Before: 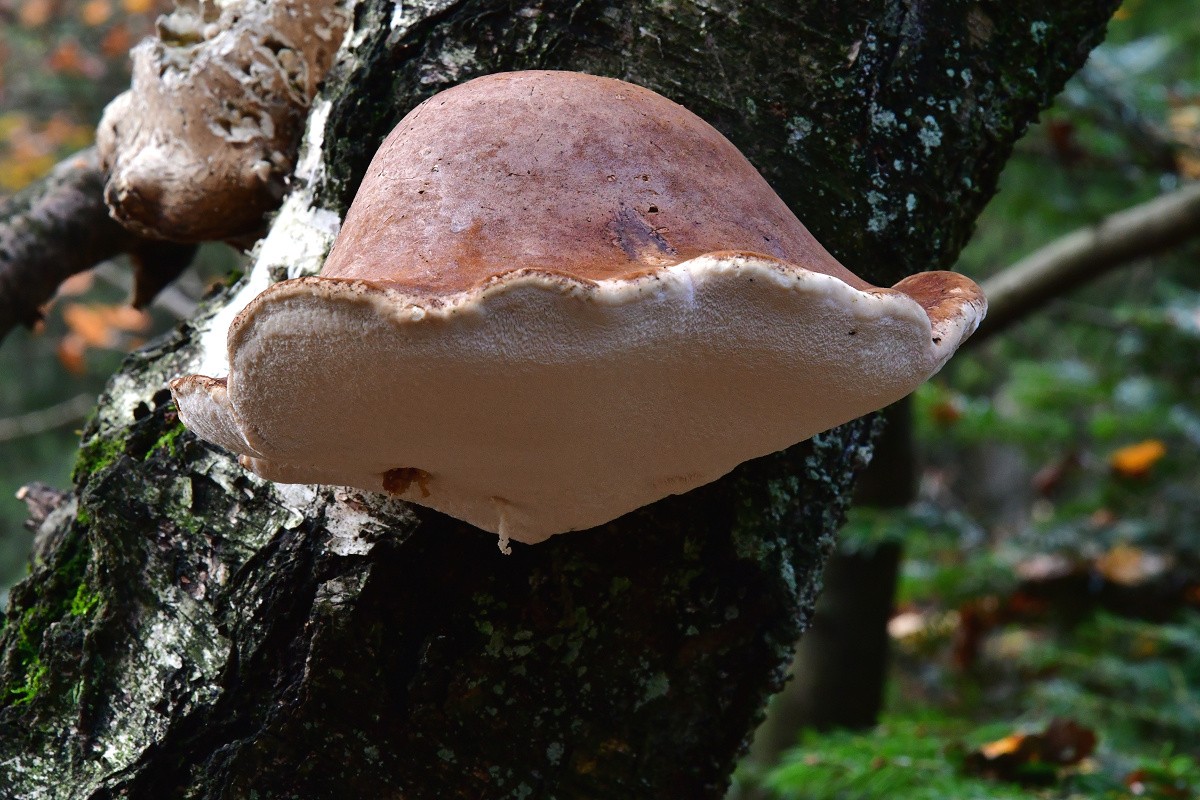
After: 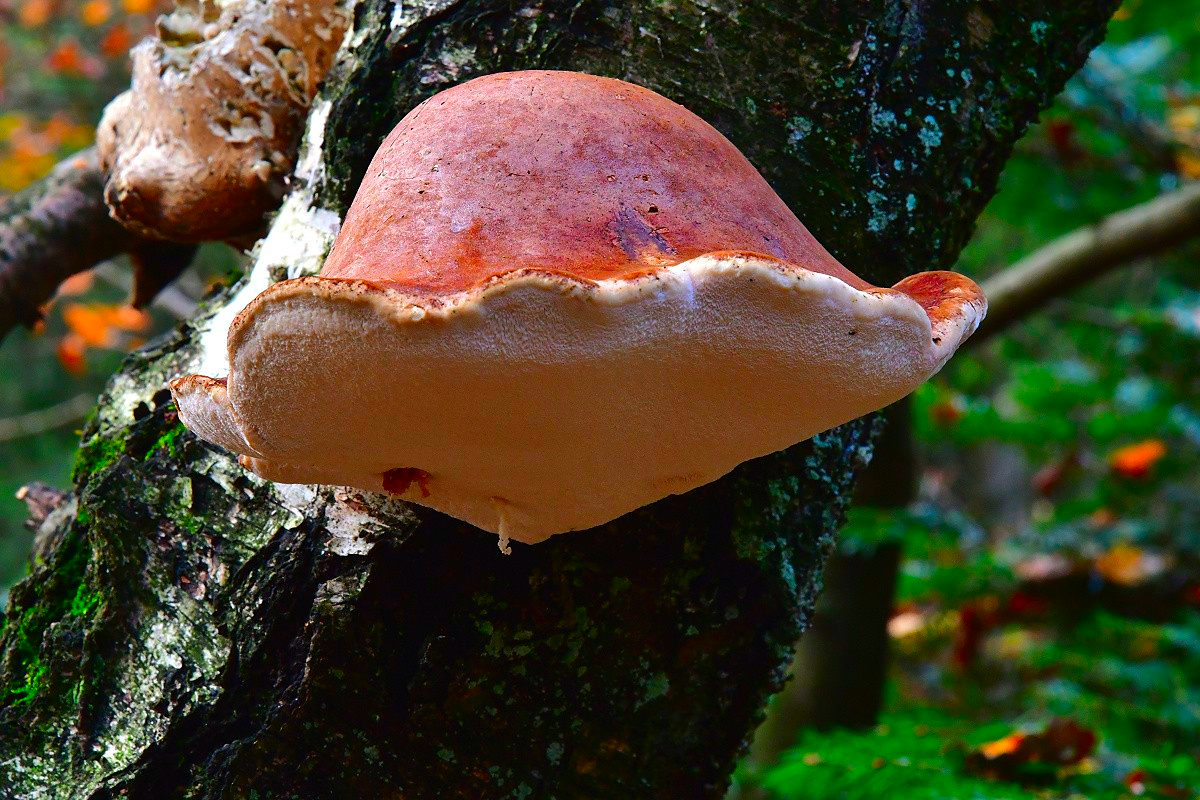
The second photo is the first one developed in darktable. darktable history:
color correction: highlights b* 0.005, saturation 2.13
sharpen: radius 0.99, threshold 1.111
